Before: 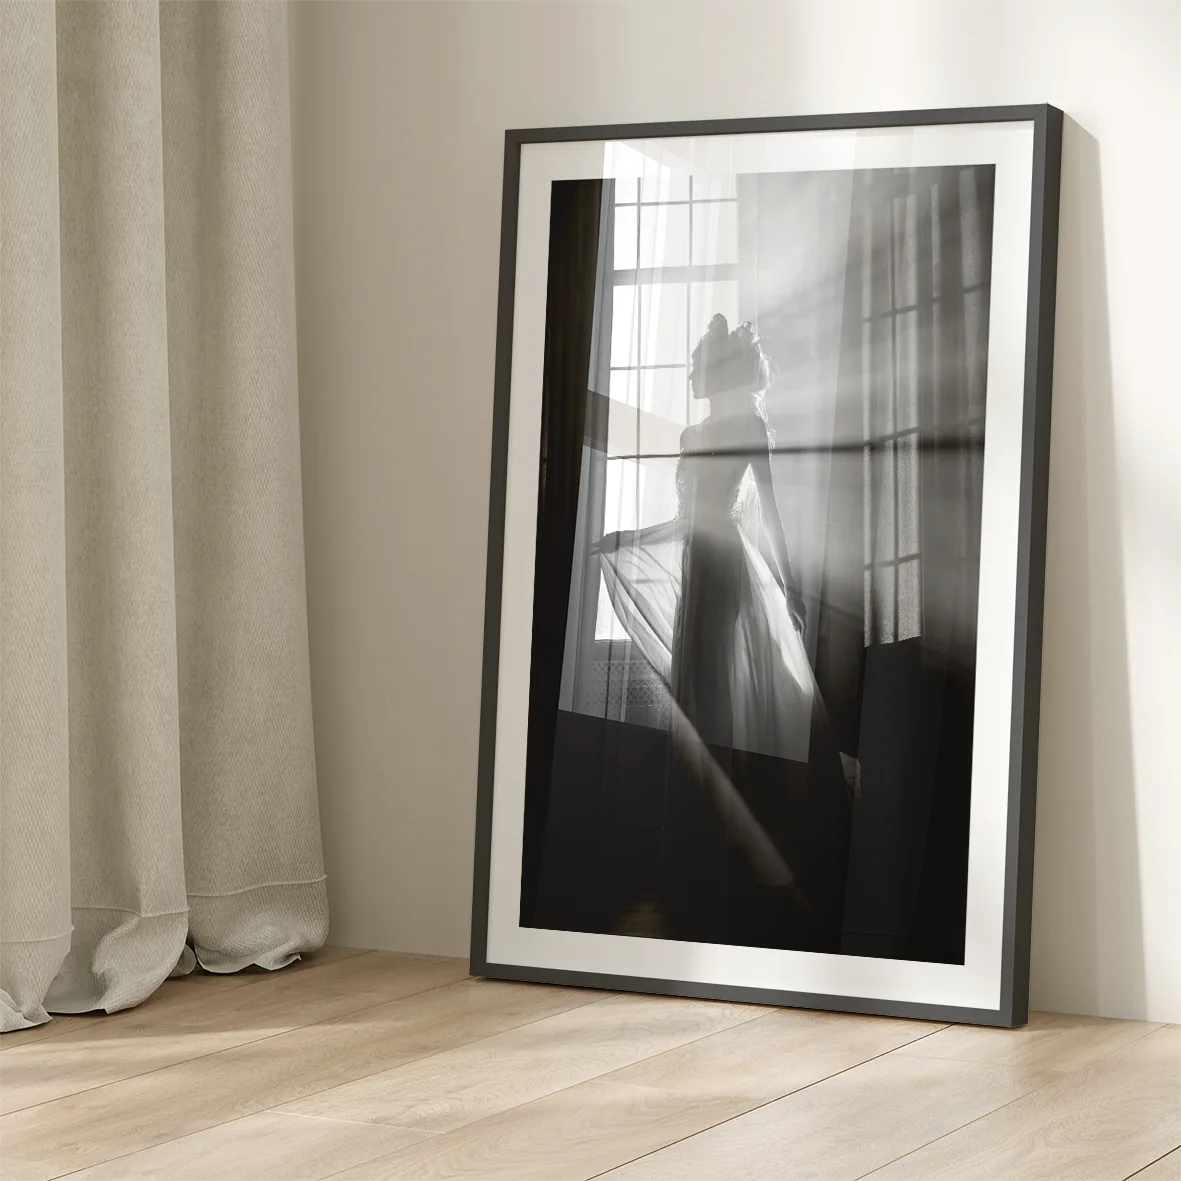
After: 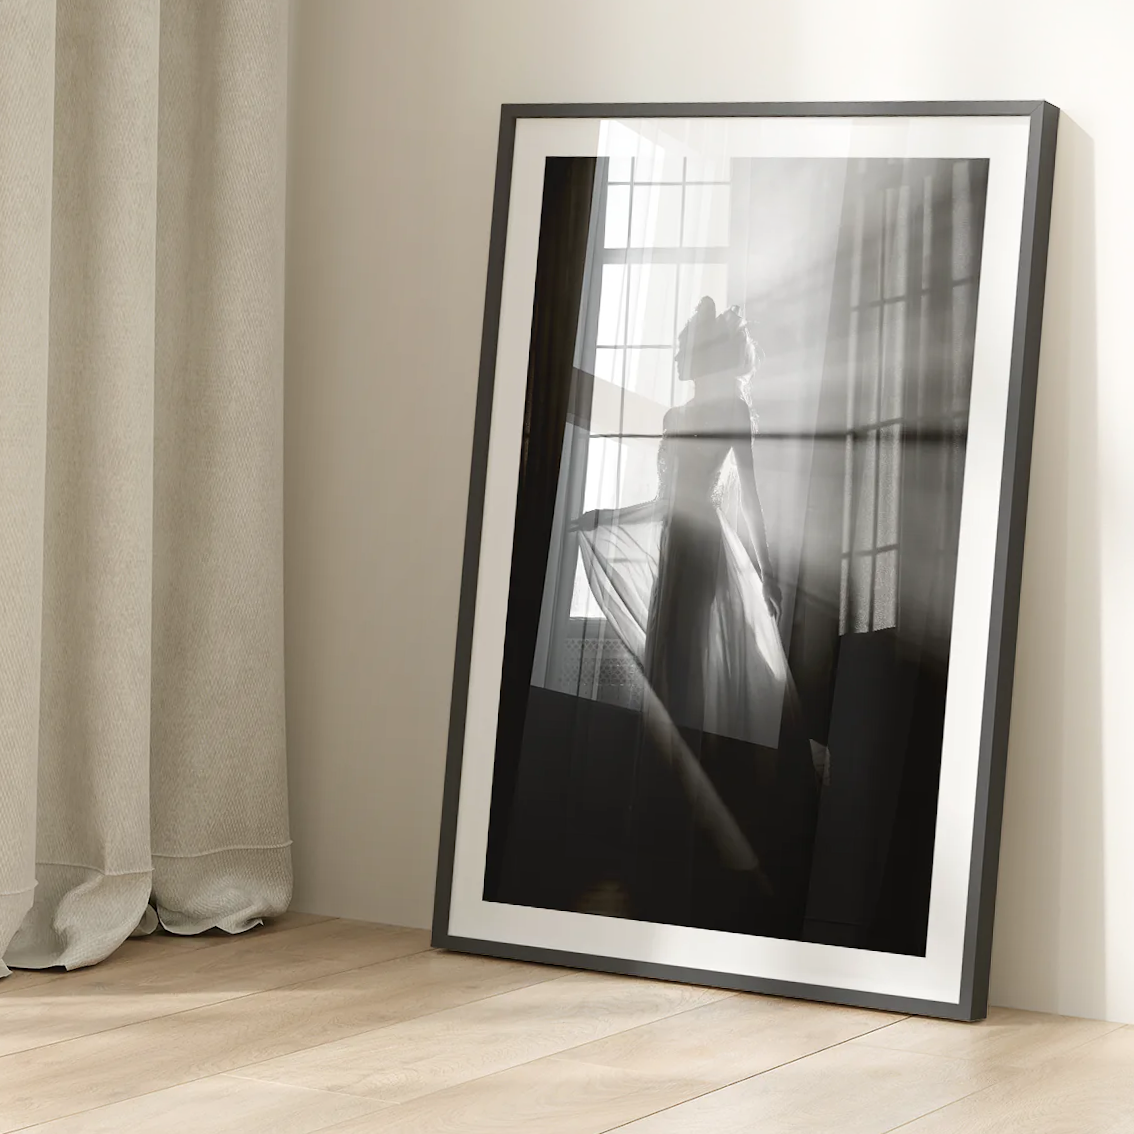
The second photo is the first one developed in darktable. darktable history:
crop and rotate: angle -2.38°
shadows and highlights: shadows -24.28, highlights 49.77, soften with gaussian
